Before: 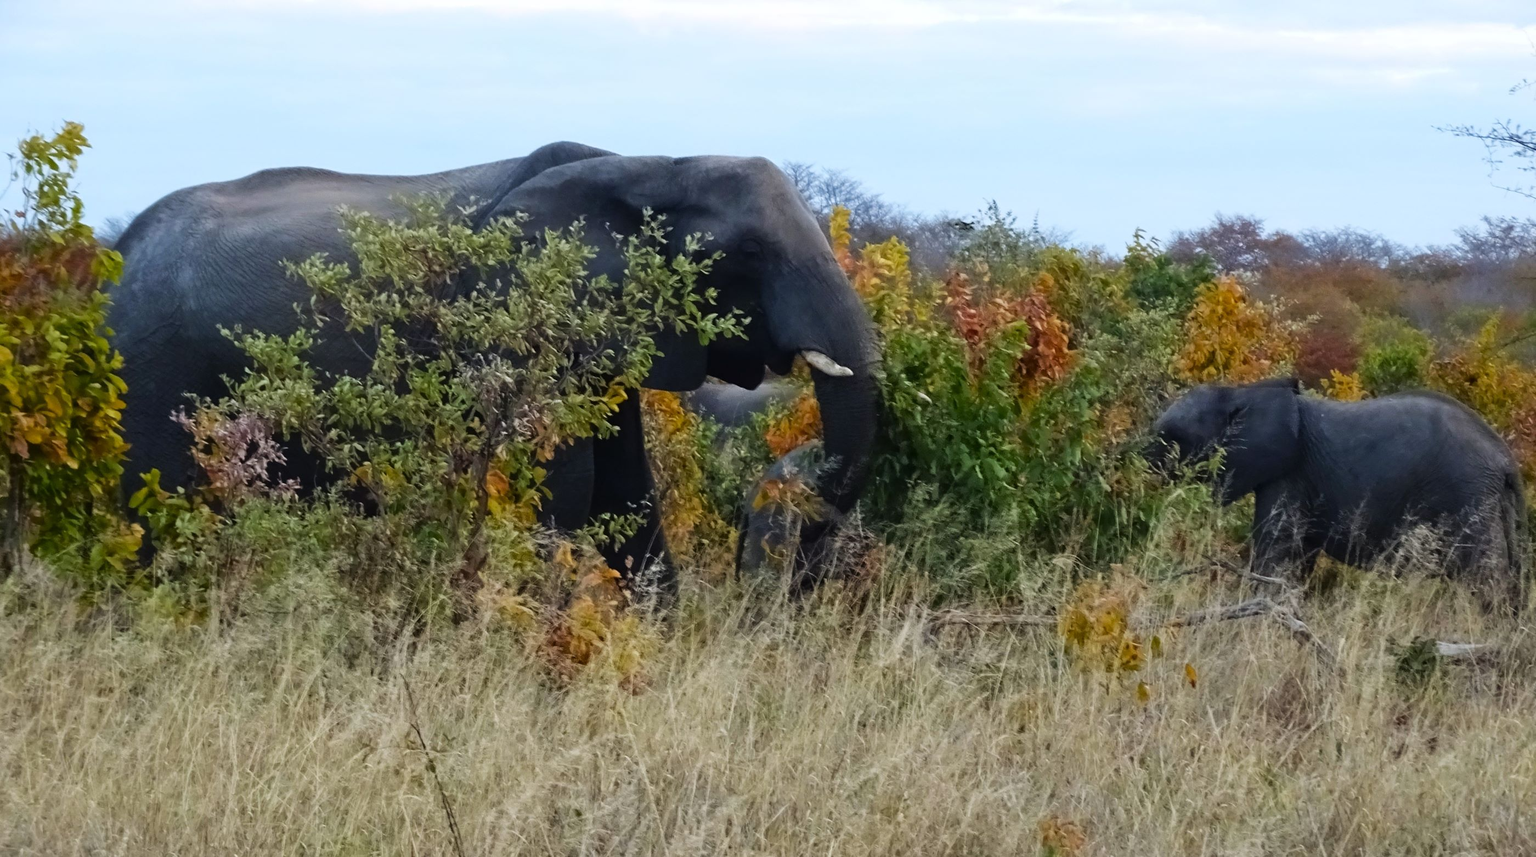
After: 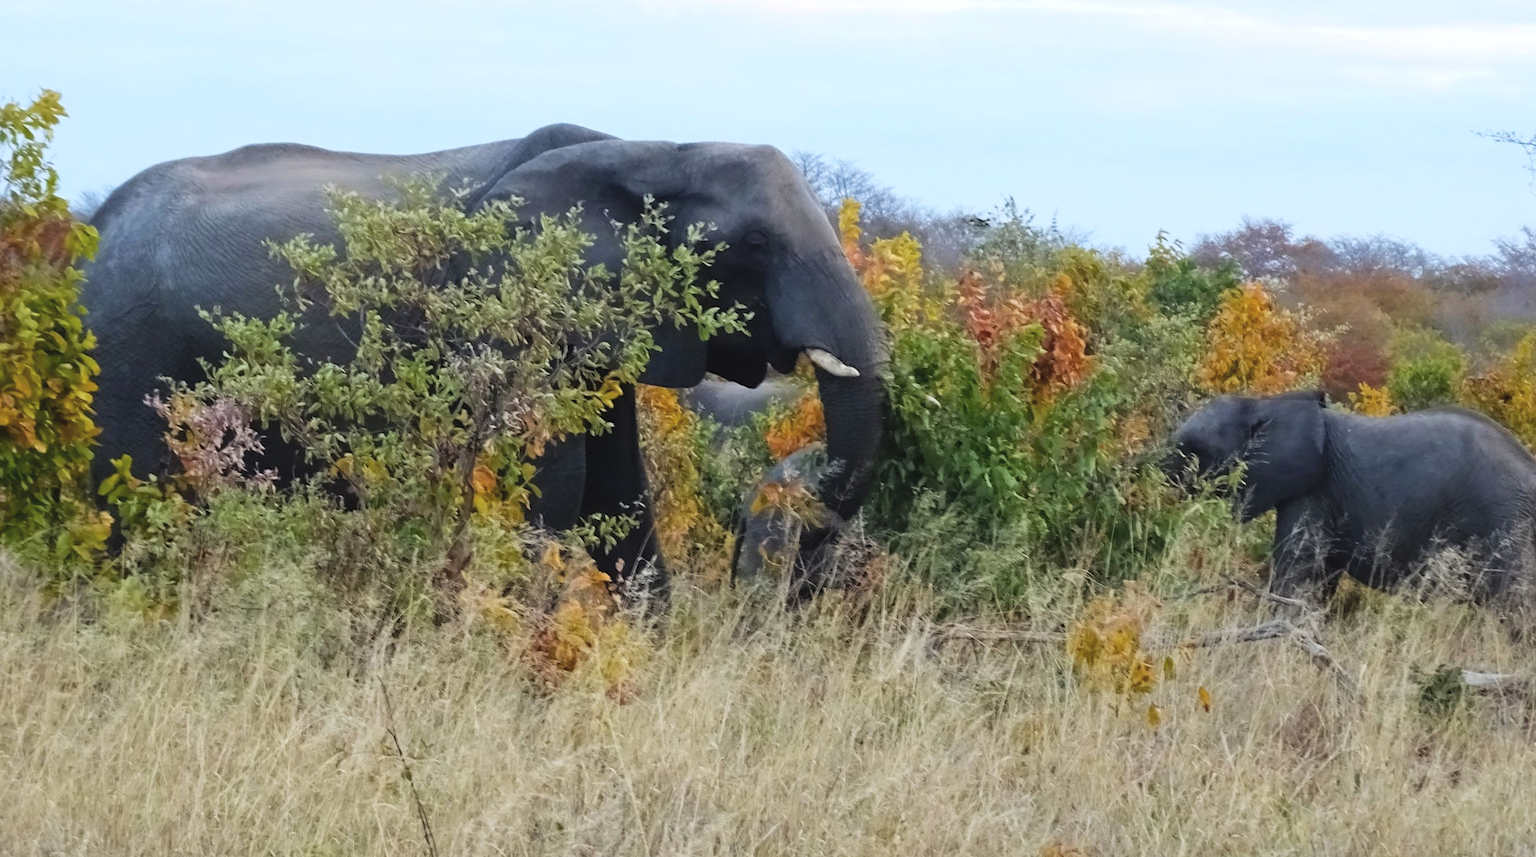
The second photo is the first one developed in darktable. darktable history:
base curve: curves: ch0 [(0, 0) (0.283, 0.295) (1, 1)], preserve colors none
crop and rotate: angle -1.48°
contrast brightness saturation: brightness 0.148
